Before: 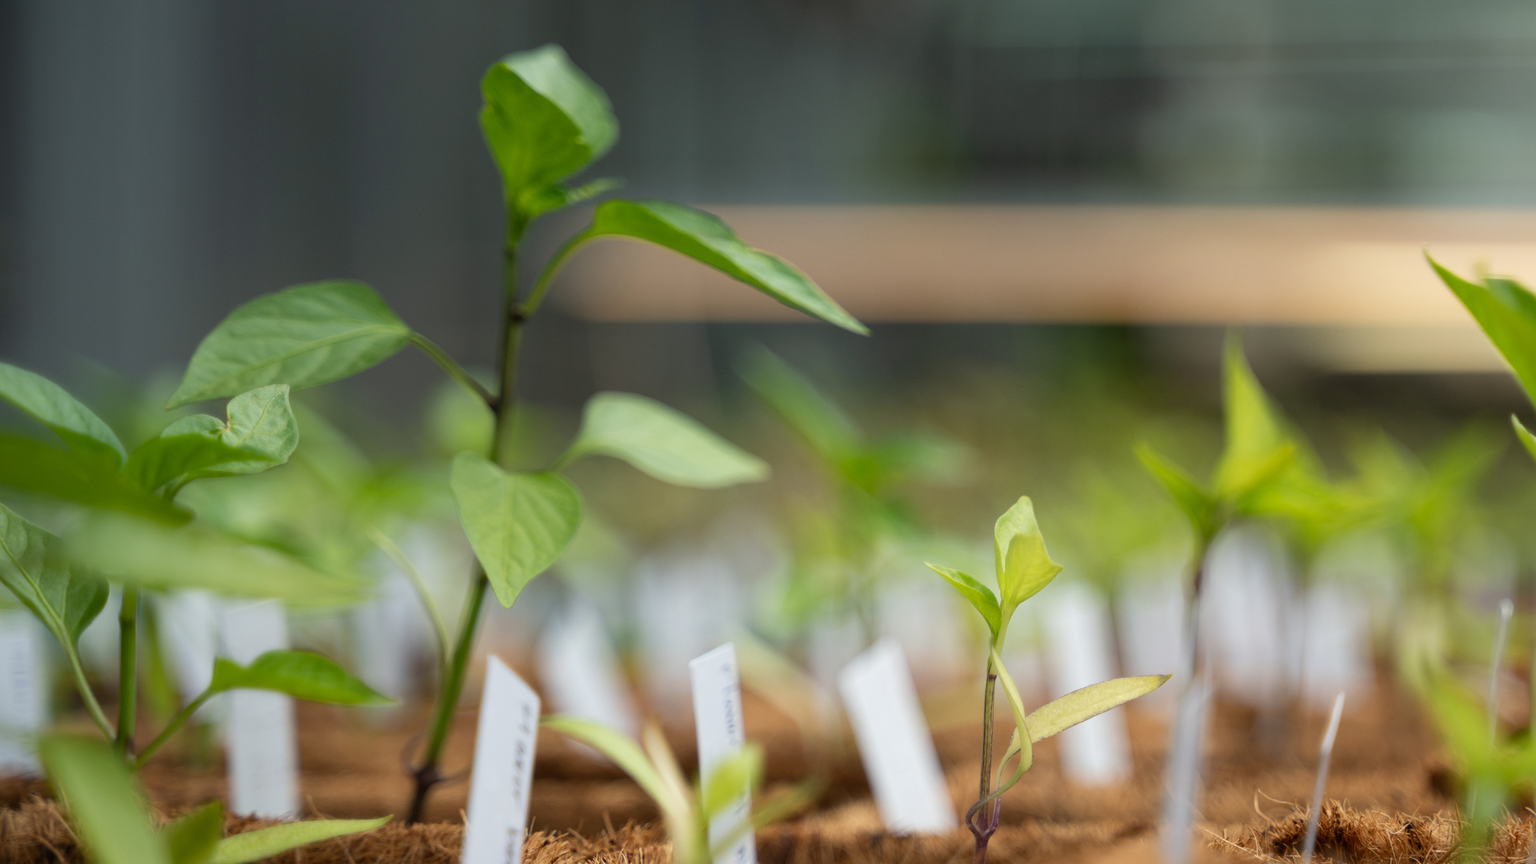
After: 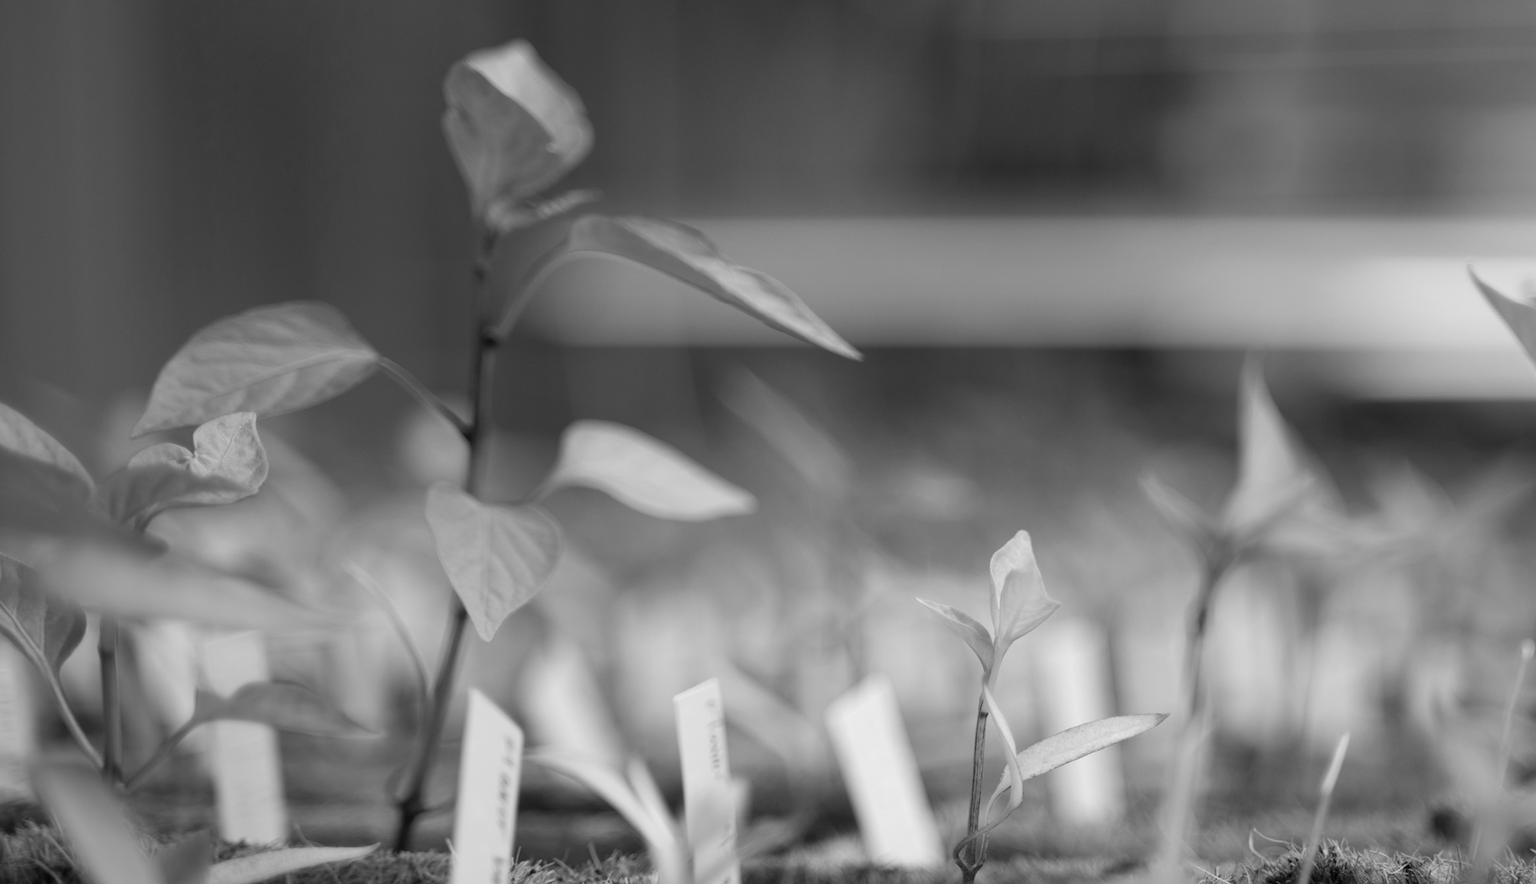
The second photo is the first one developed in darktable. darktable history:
monochrome: on, module defaults
rotate and perspective: rotation 0.074°, lens shift (vertical) 0.096, lens shift (horizontal) -0.041, crop left 0.043, crop right 0.952, crop top 0.024, crop bottom 0.979
